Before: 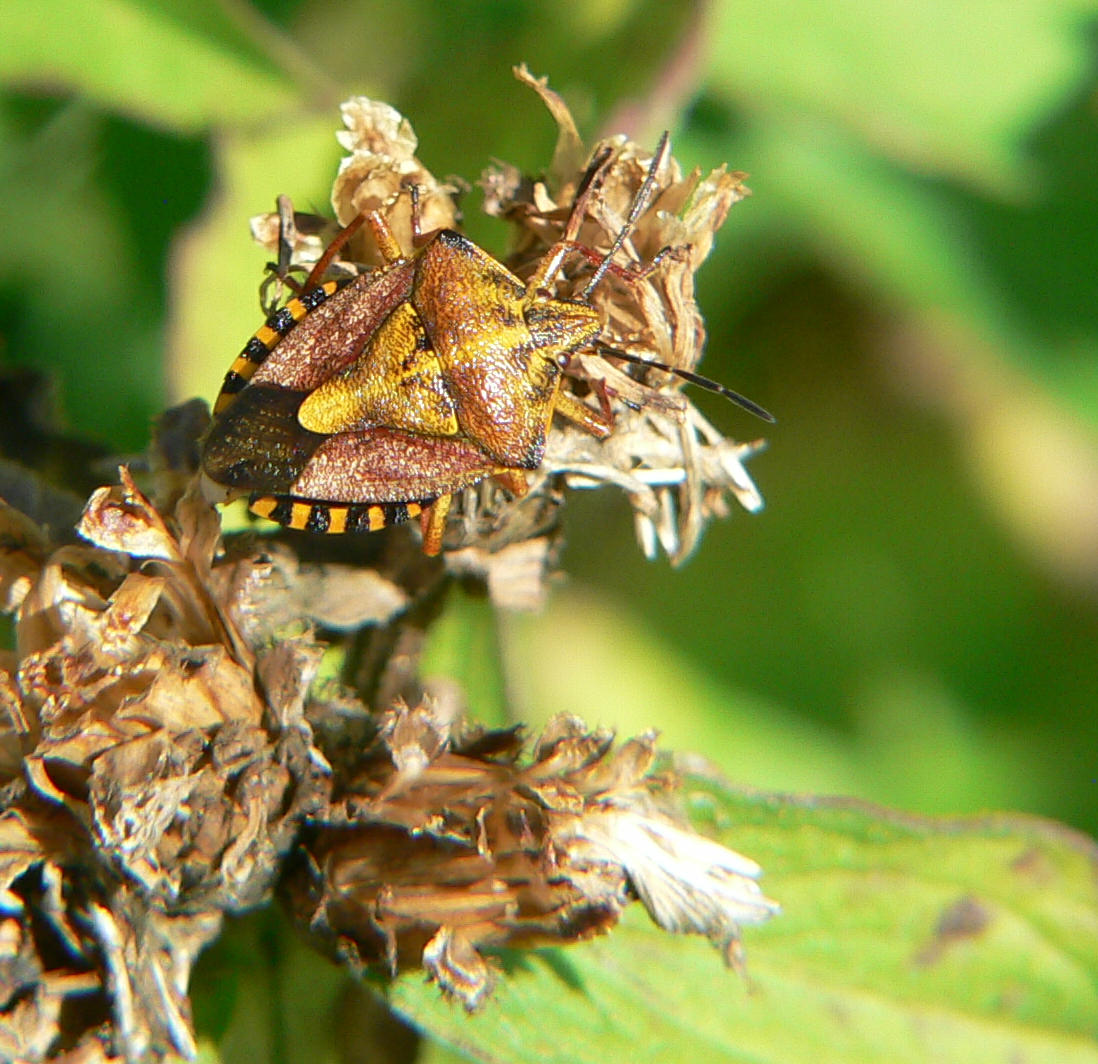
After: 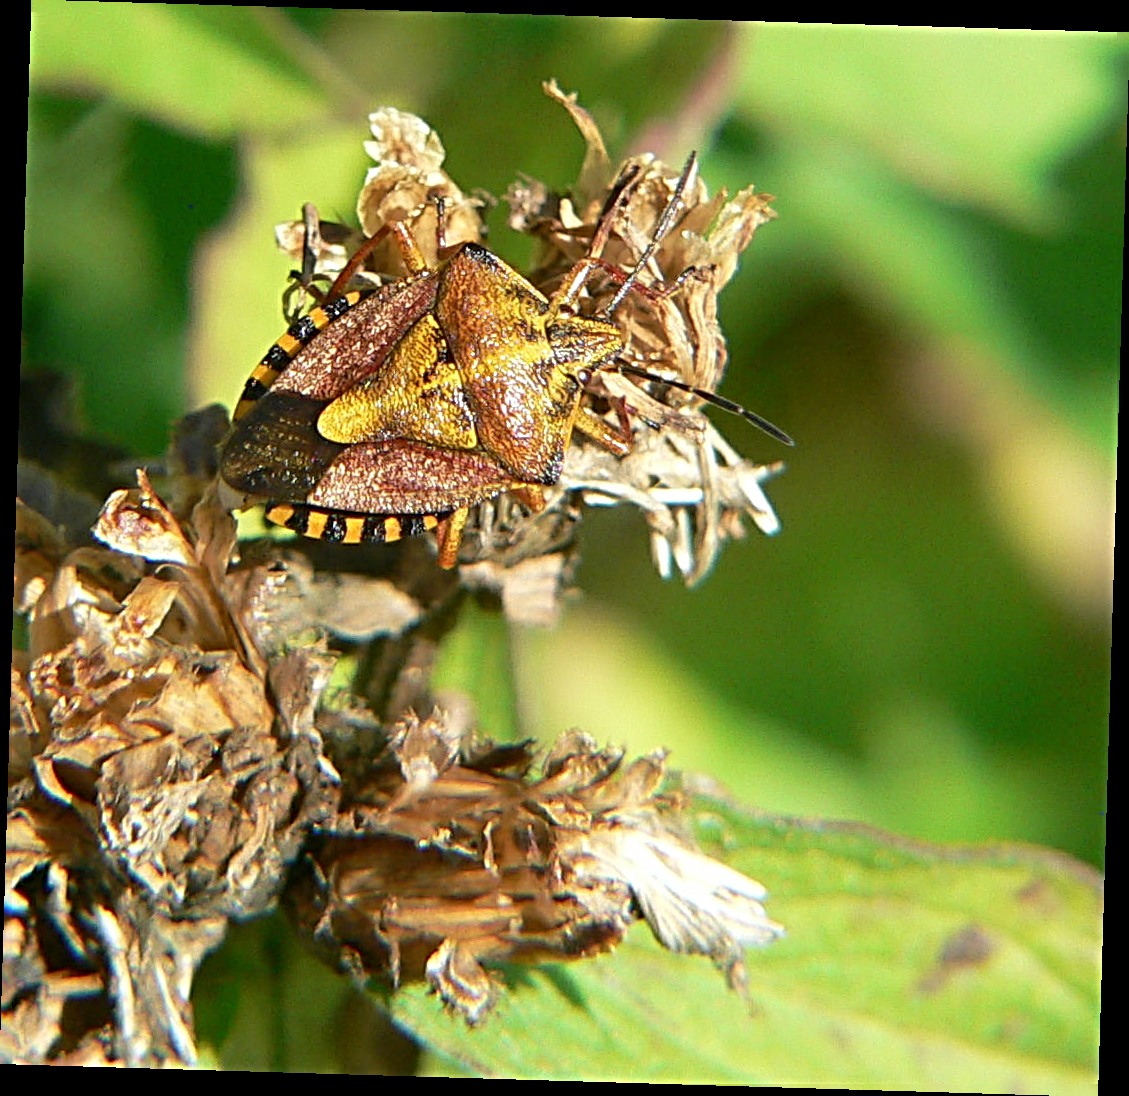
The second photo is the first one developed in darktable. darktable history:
sharpen: radius 4.883
rotate and perspective: rotation 1.72°, automatic cropping off
